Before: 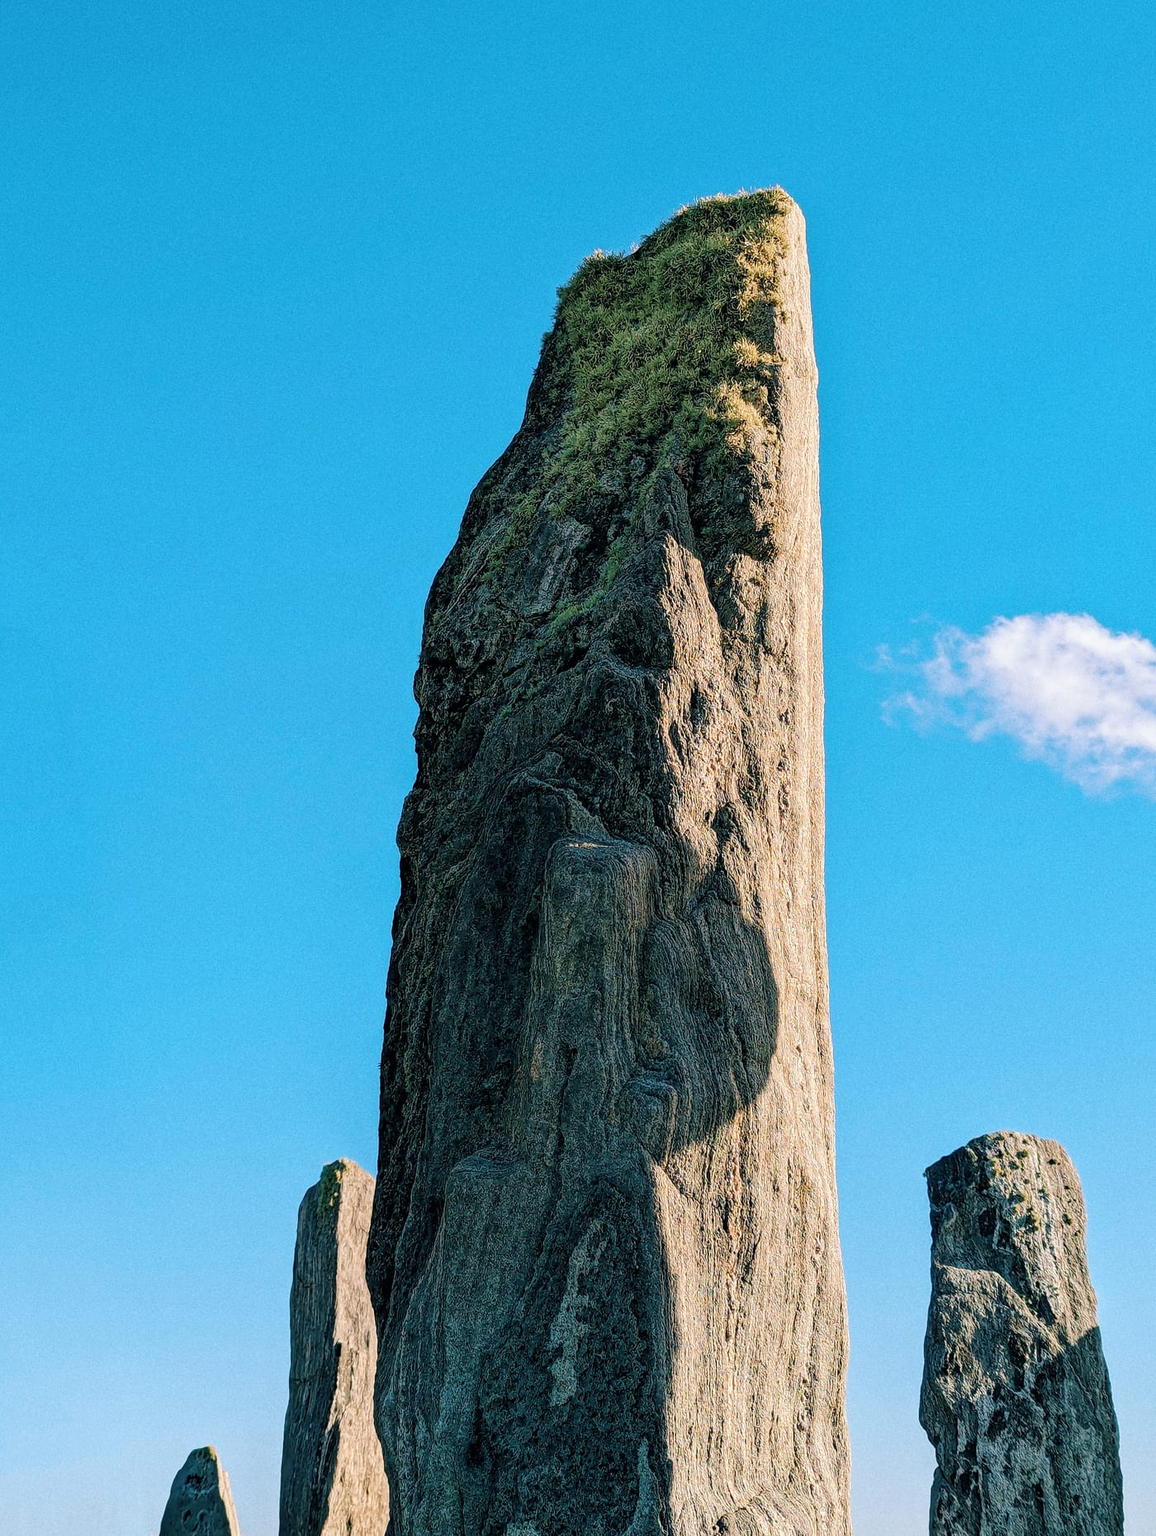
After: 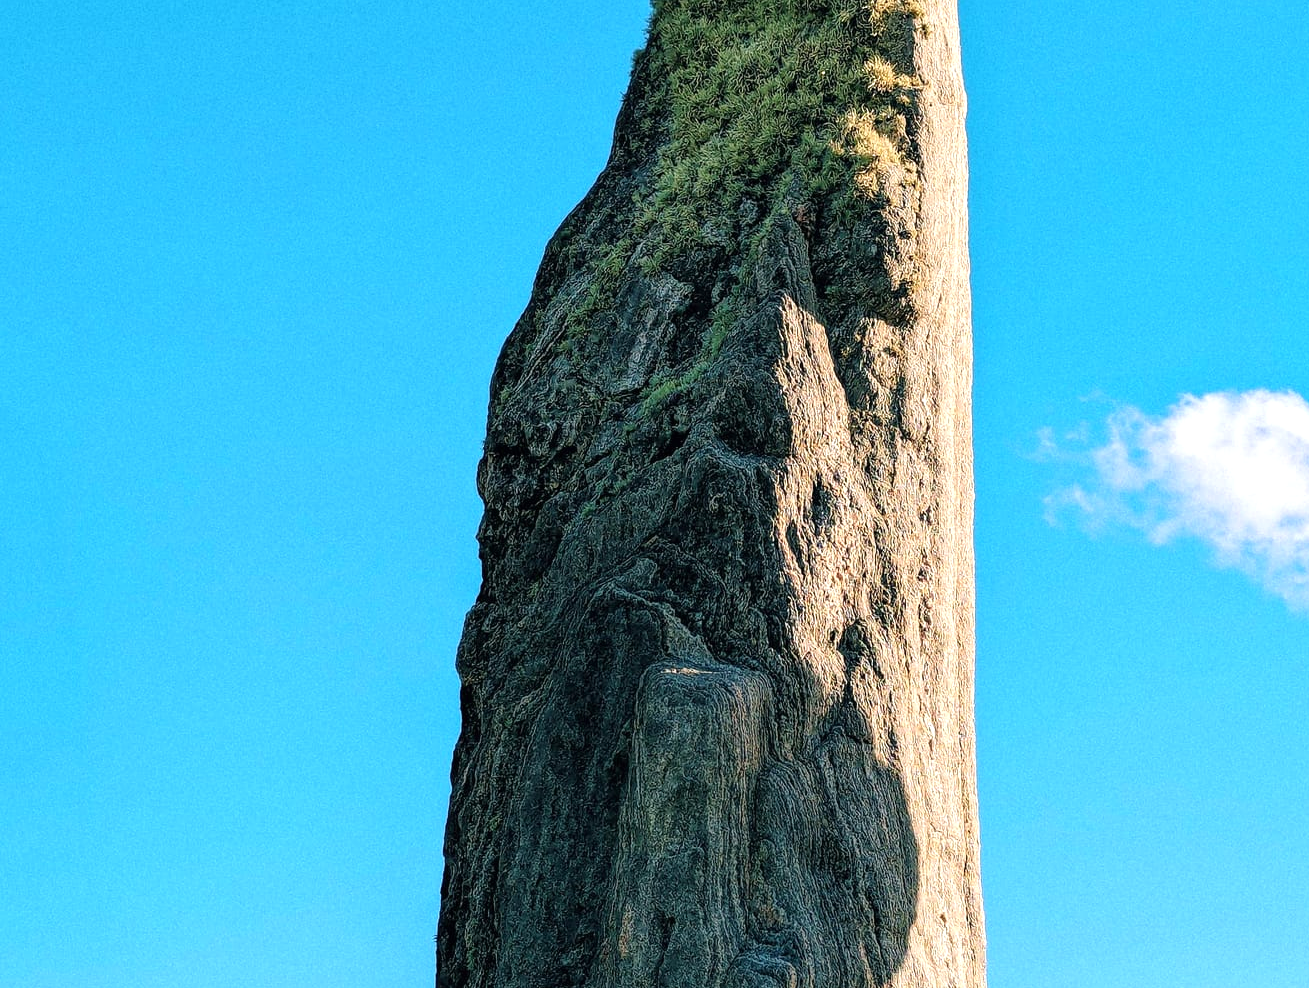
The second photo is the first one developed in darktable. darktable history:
crop: left 1.773%, top 18.989%, right 4.694%, bottom 27.877%
exposure: black level correction 0, exposure 0.396 EV, compensate exposure bias true, compensate highlight preservation false
